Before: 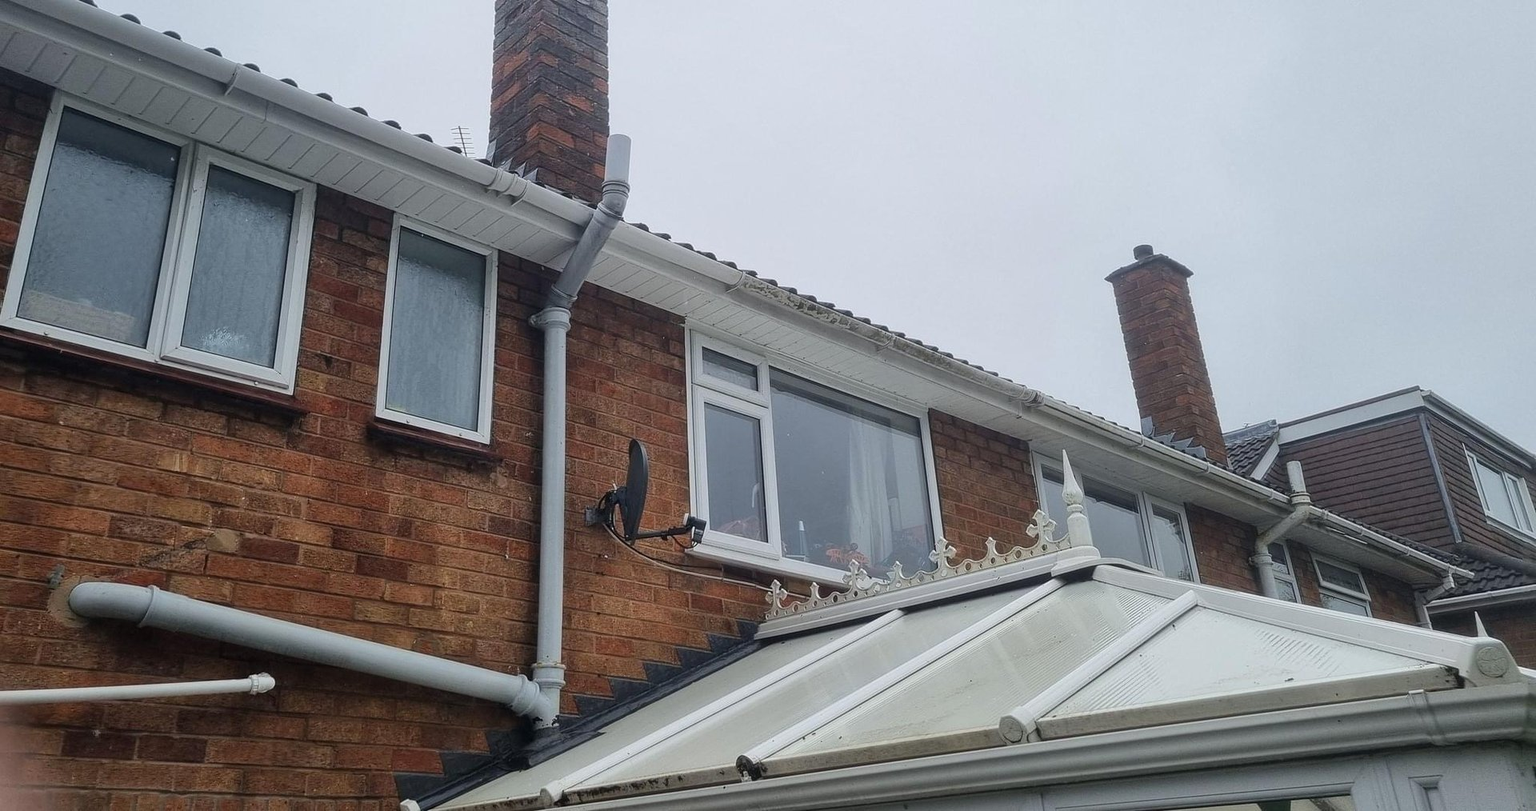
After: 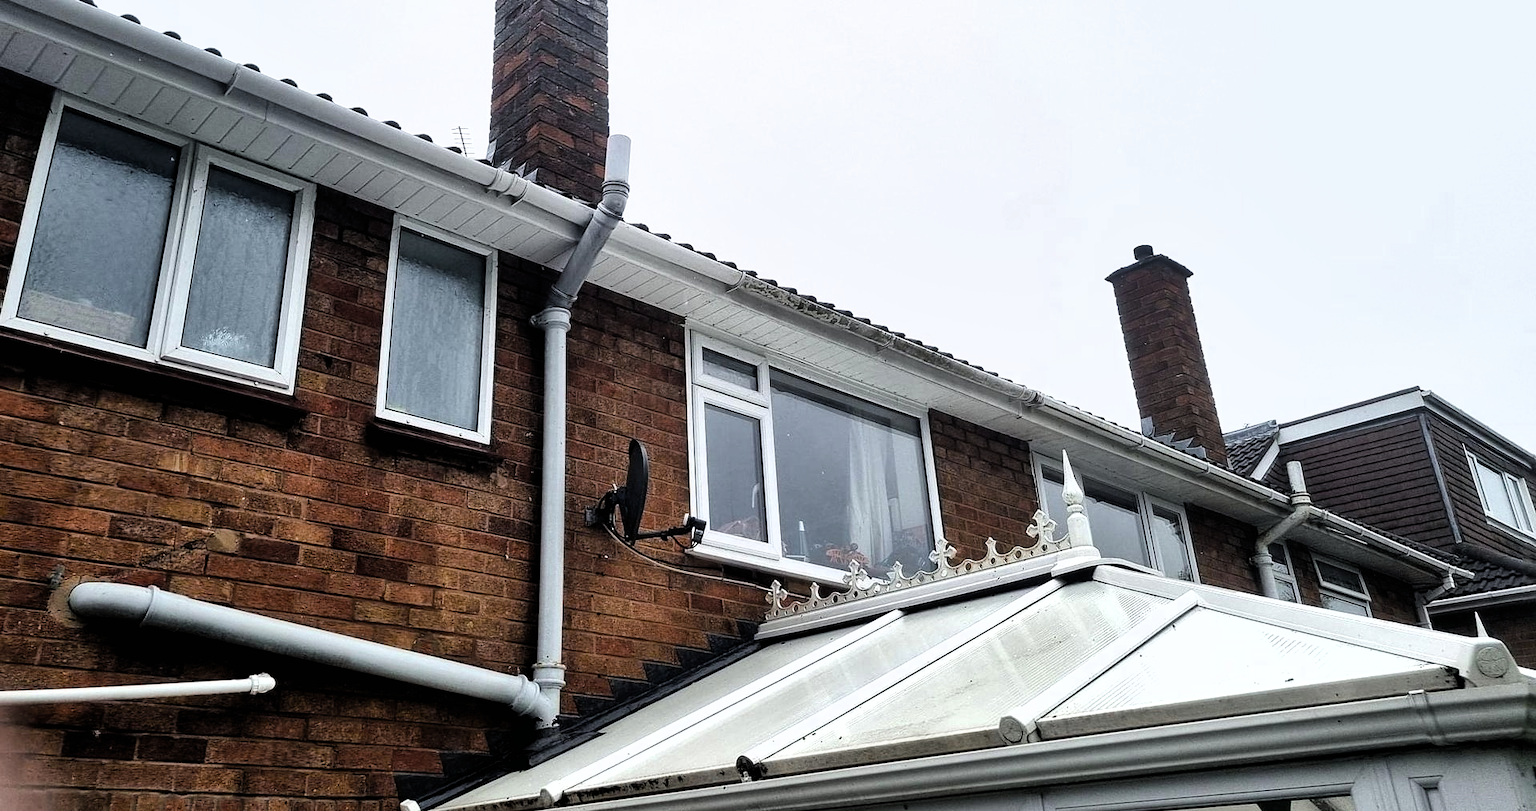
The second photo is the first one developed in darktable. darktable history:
exposure: exposure 0.166 EV, compensate highlight preservation false
color zones: curves: ch0 [(0.11, 0.396) (0.195, 0.36) (0.25, 0.5) (0.303, 0.412) (0.357, 0.544) (0.75, 0.5) (0.967, 0.328)]; ch1 [(0, 0.468) (0.112, 0.512) (0.202, 0.6) (0.25, 0.5) (0.307, 0.352) (0.357, 0.544) (0.75, 0.5) (0.963, 0.524)]
filmic rgb: black relative exposure -8.18 EV, white relative exposure 2.2 EV, hardness 7.12, latitude 85.31%, contrast 1.688, highlights saturation mix -4.18%, shadows ↔ highlights balance -2.51%
shadows and highlights: low approximation 0.01, soften with gaussian
